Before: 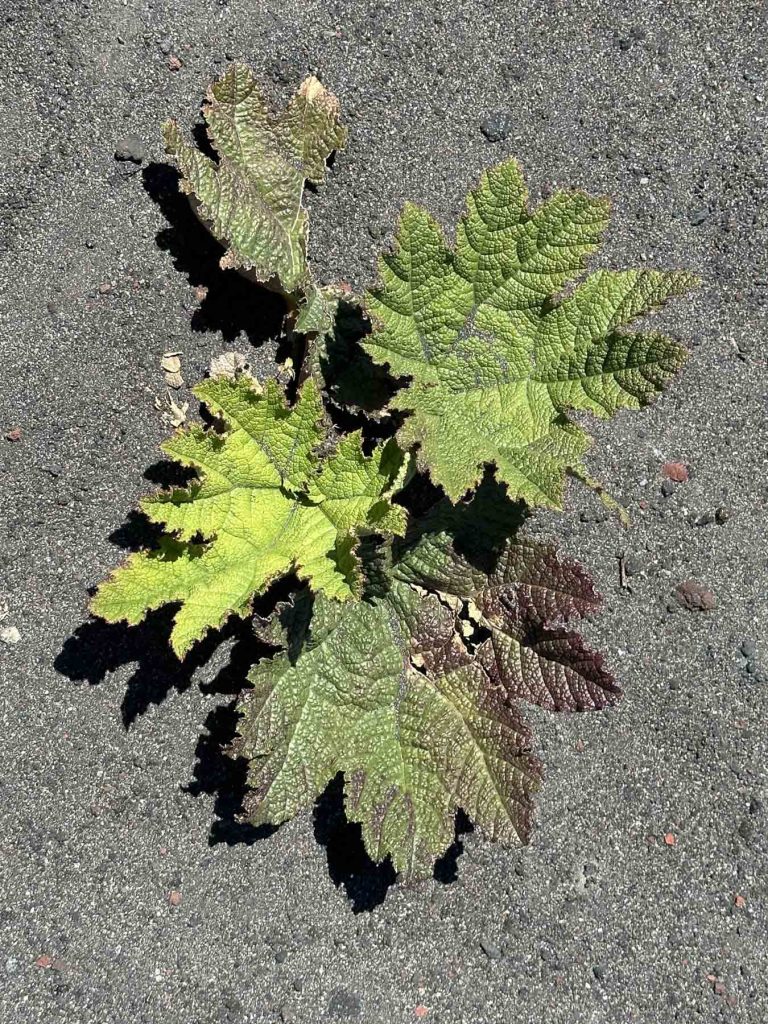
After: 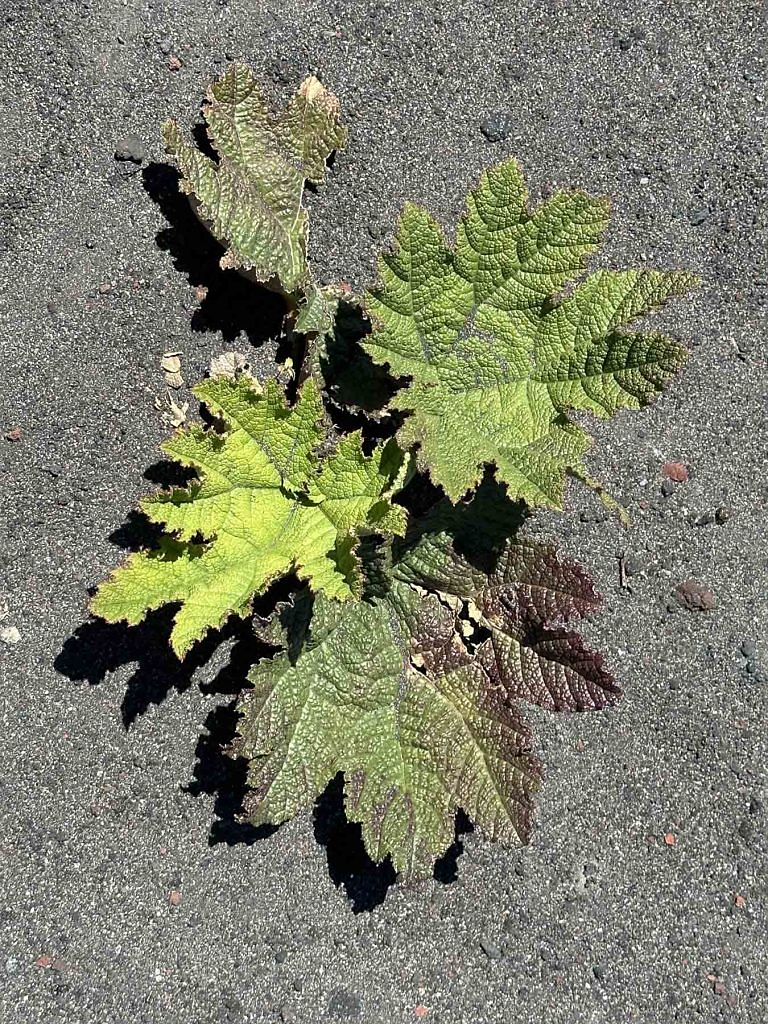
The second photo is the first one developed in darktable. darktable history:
sharpen: radius 1, threshold 1
shadows and highlights: radius 108.52, shadows 23.73, highlights -59.32, low approximation 0.01, soften with gaussian
